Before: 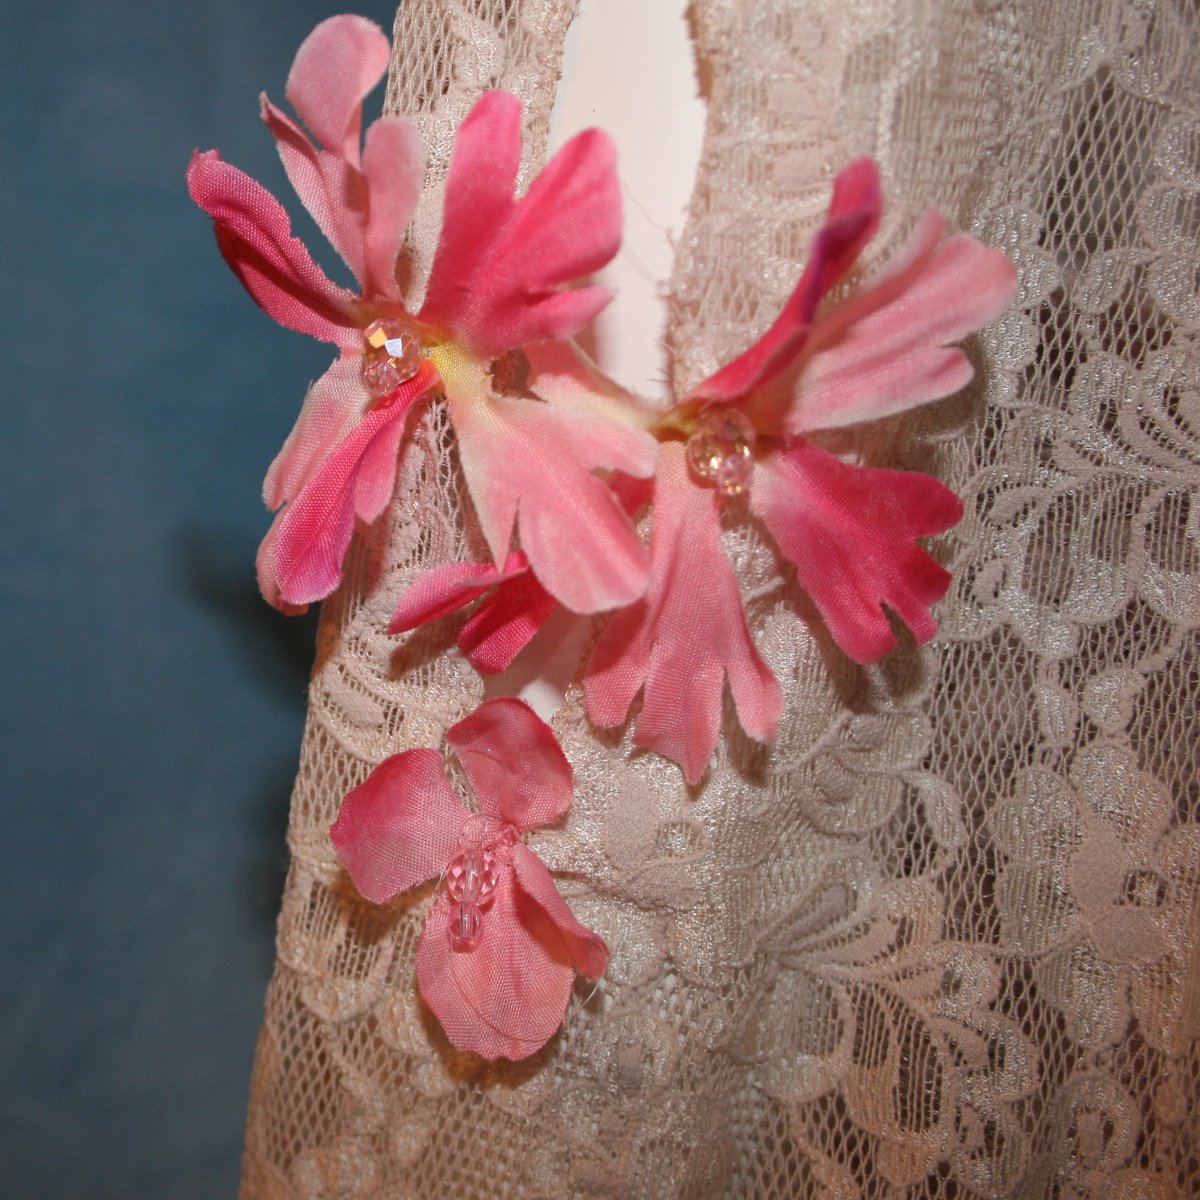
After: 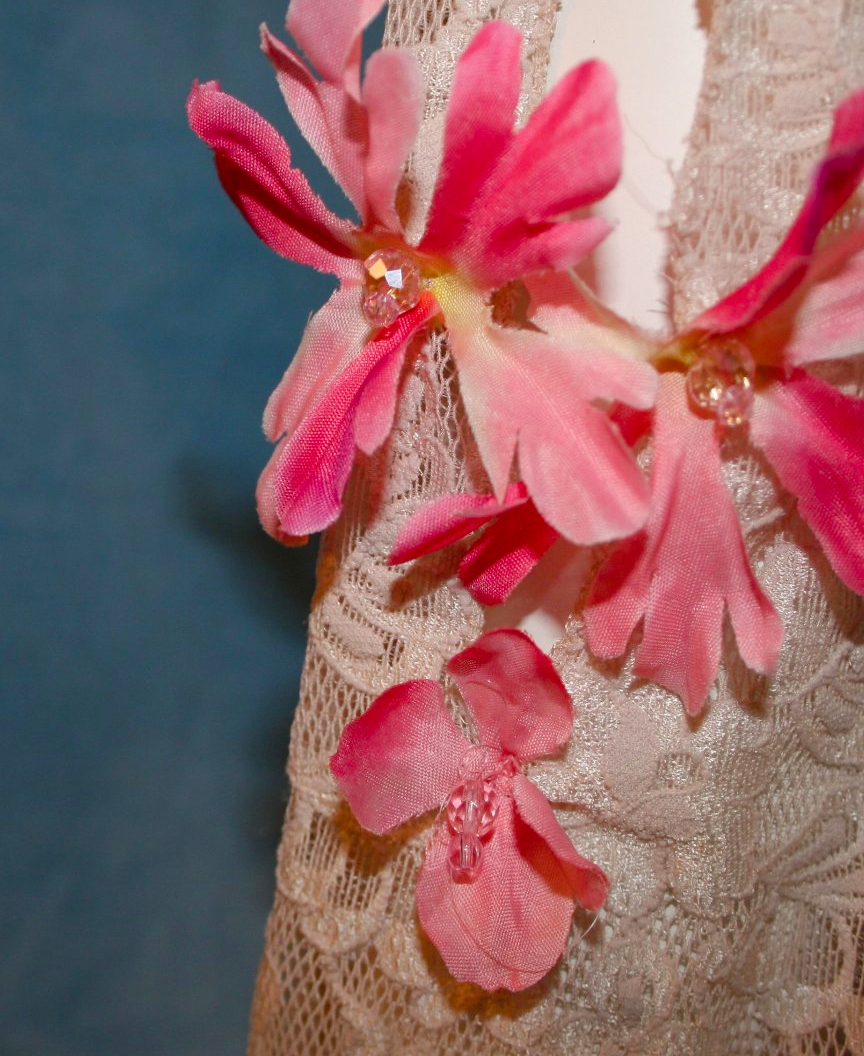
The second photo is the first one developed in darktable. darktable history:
crop: top 5.803%, right 27.864%, bottom 5.804%
color balance rgb: perceptual saturation grading › global saturation 20%, perceptual saturation grading › highlights -25%, perceptual saturation grading › shadows 25%
